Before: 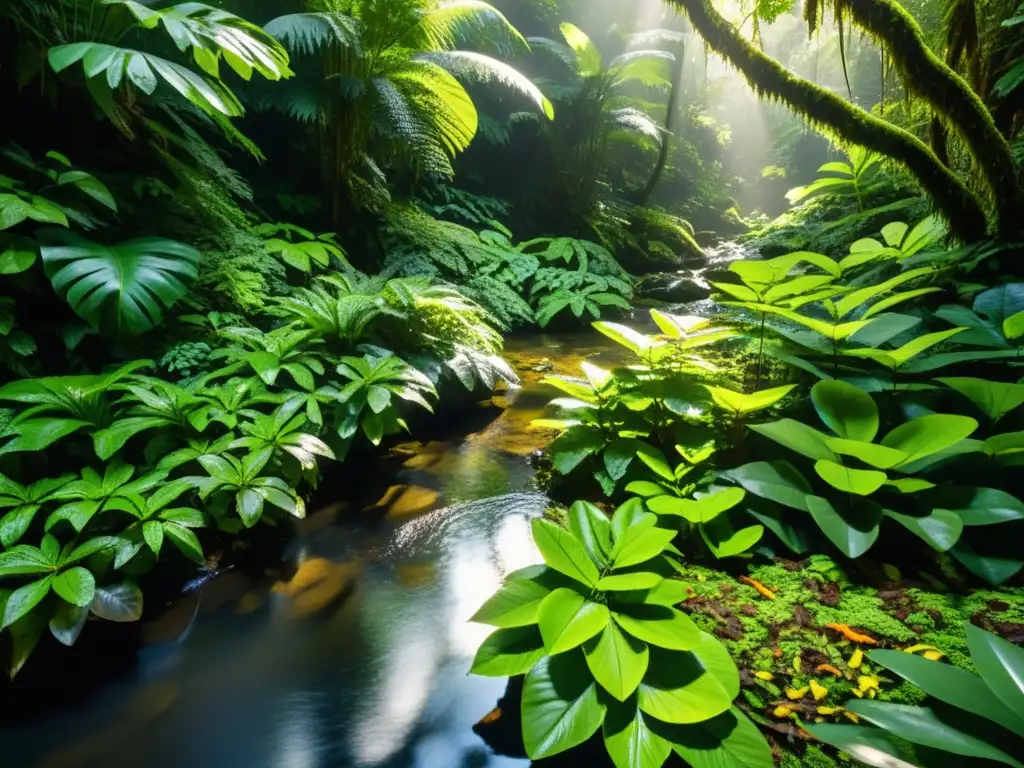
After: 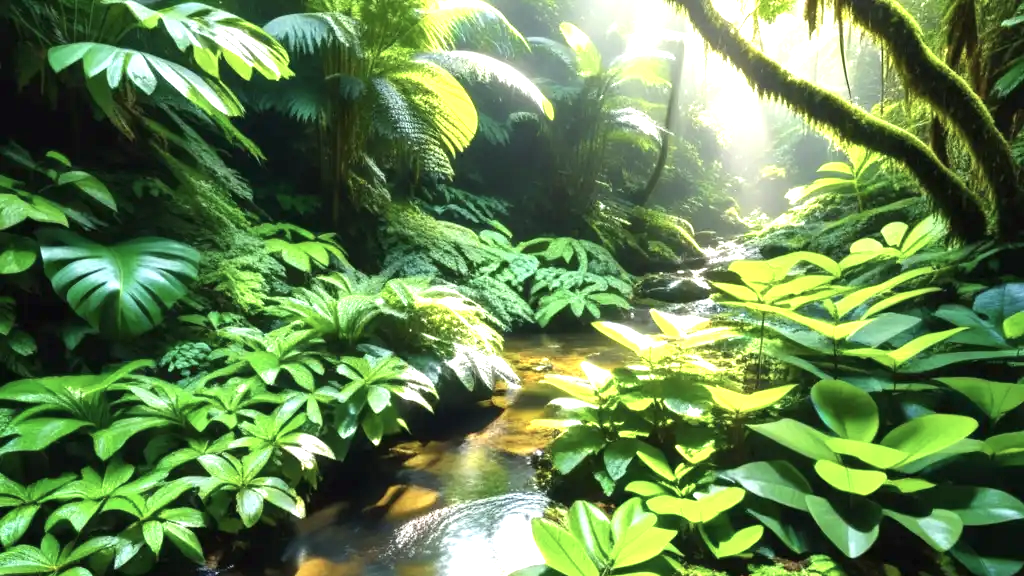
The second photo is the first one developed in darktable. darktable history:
contrast brightness saturation: saturation -0.17
crop: bottom 24.988%
exposure: black level correction 0, exposure 1.1 EV, compensate highlight preservation false
